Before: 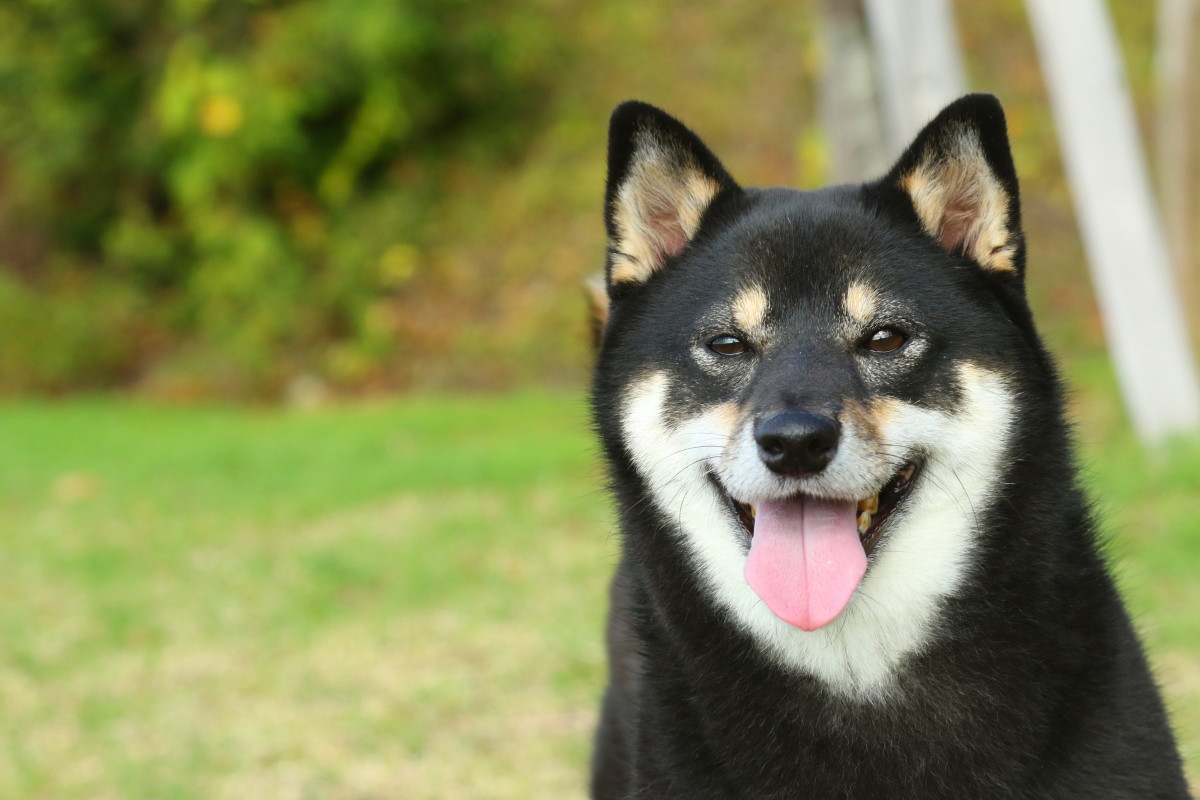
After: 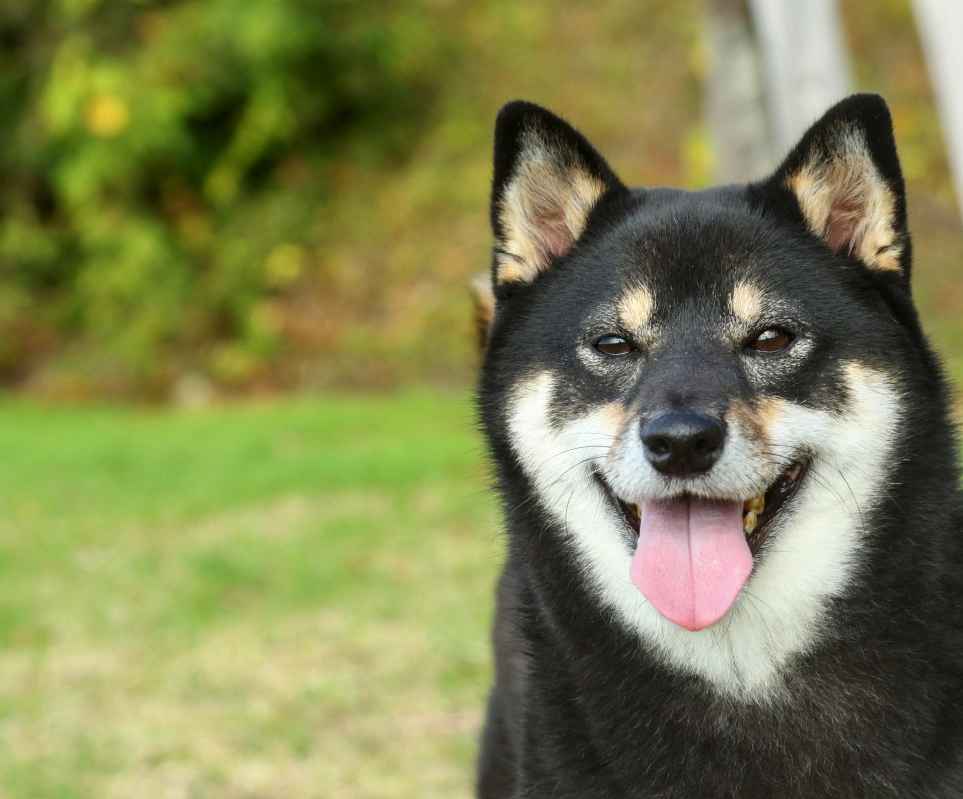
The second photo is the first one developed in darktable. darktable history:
crop and rotate: left 9.556%, right 10.138%
exposure: black level correction 0, exposure 0 EV, compensate highlight preservation false
tone equalizer: edges refinement/feathering 500, mask exposure compensation -1.57 EV, preserve details no
local contrast: on, module defaults
shadows and highlights: shadows 37.7, highlights -28.04, highlights color adjustment 46.74%, soften with gaussian
